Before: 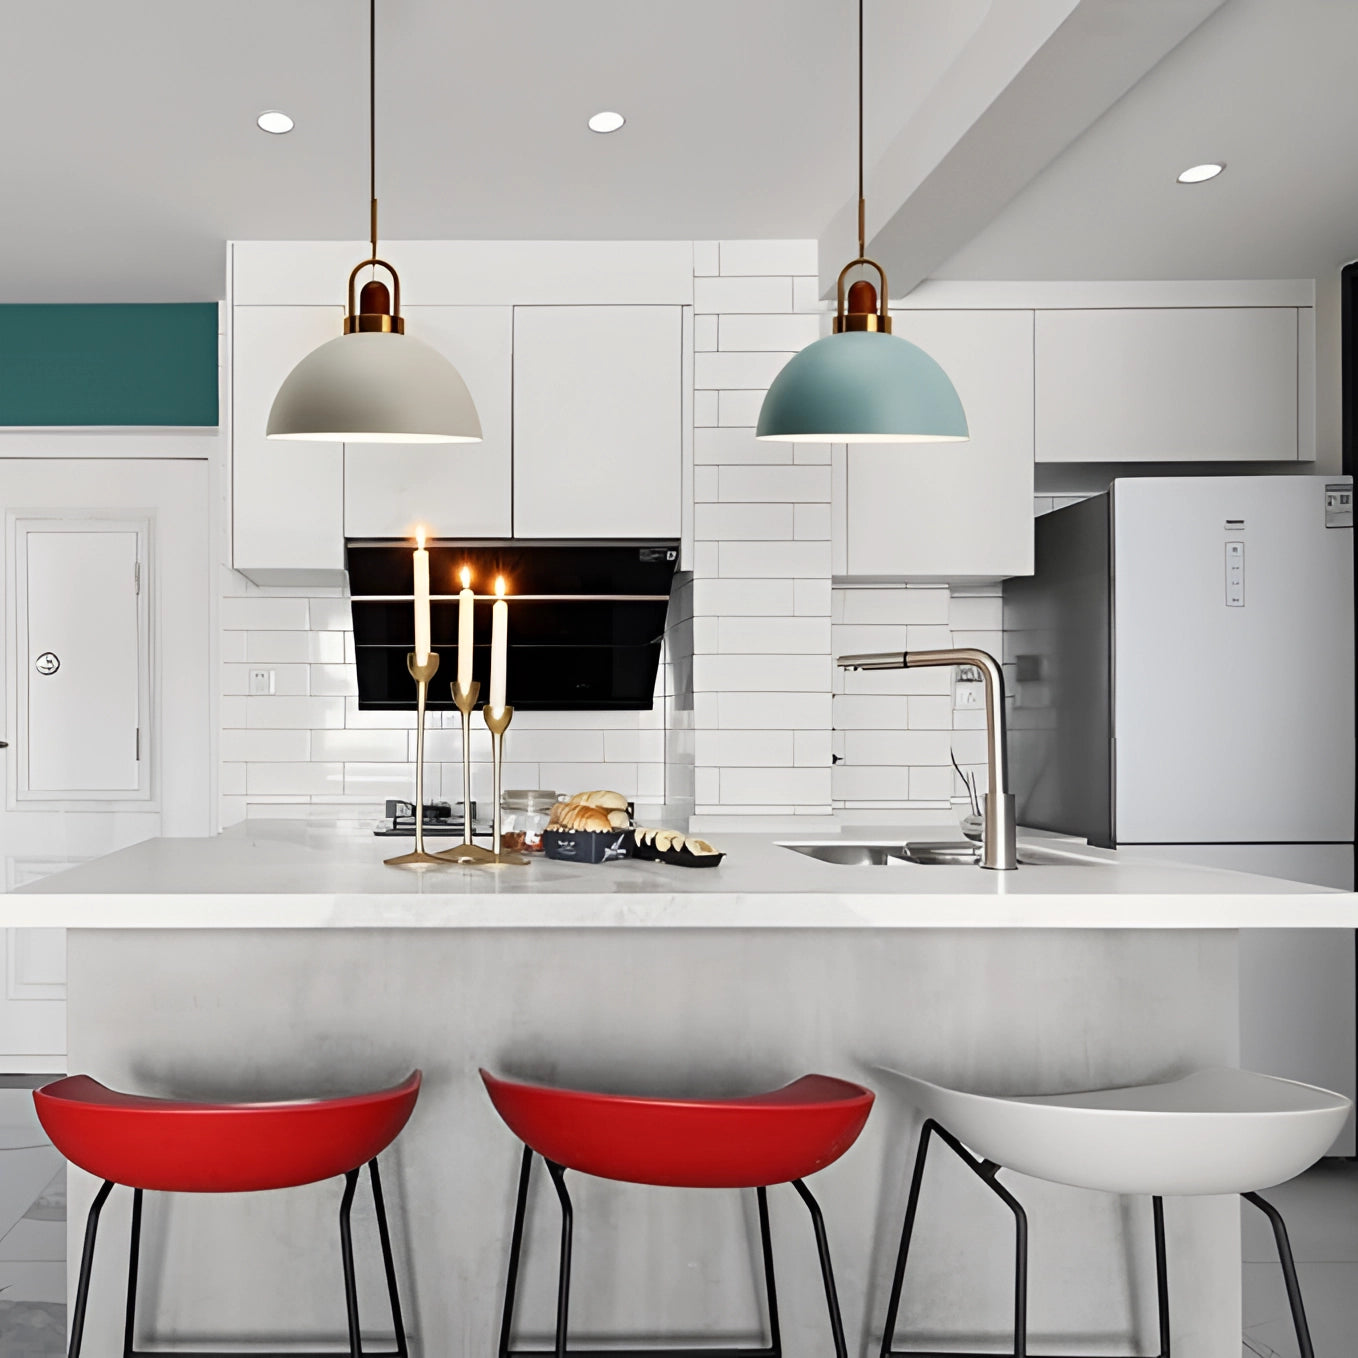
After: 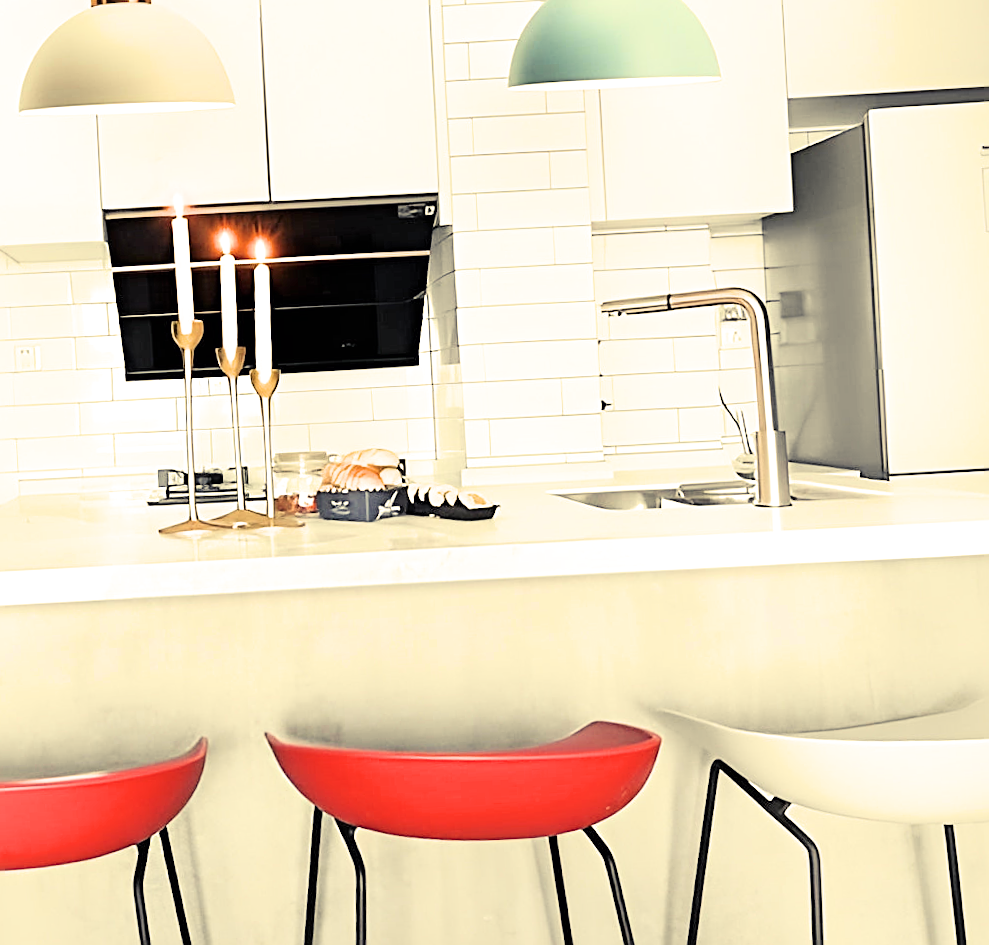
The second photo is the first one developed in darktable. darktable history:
sharpen: on, module defaults
rotate and perspective: rotation -3°, crop left 0.031, crop right 0.968, crop top 0.07, crop bottom 0.93
crop: left 16.871%, top 22.857%, right 9.116%
color balance rgb: shadows lift › chroma 2%, shadows lift › hue 263°, highlights gain › chroma 8%, highlights gain › hue 84°, linear chroma grading › global chroma -15%, saturation formula JzAzBz (2021)
rgb levels: preserve colors max RGB
exposure: black level correction 0, exposure 1.975 EV, compensate exposure bias true, compensate highlight preservation false
filmic rgb: black relative exposure -7.65 EV, white relative exposure 4.56 EV, hardness 3.61, color science v6 (2022)
